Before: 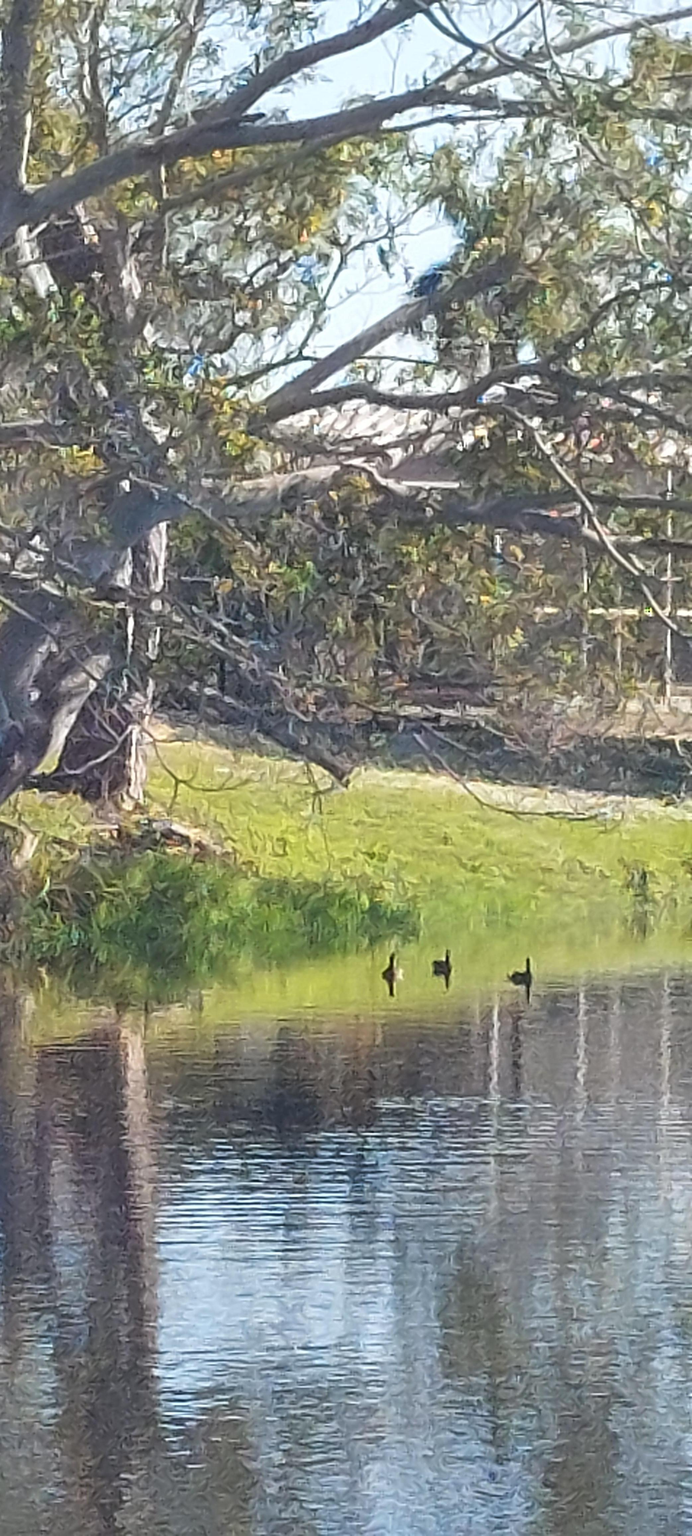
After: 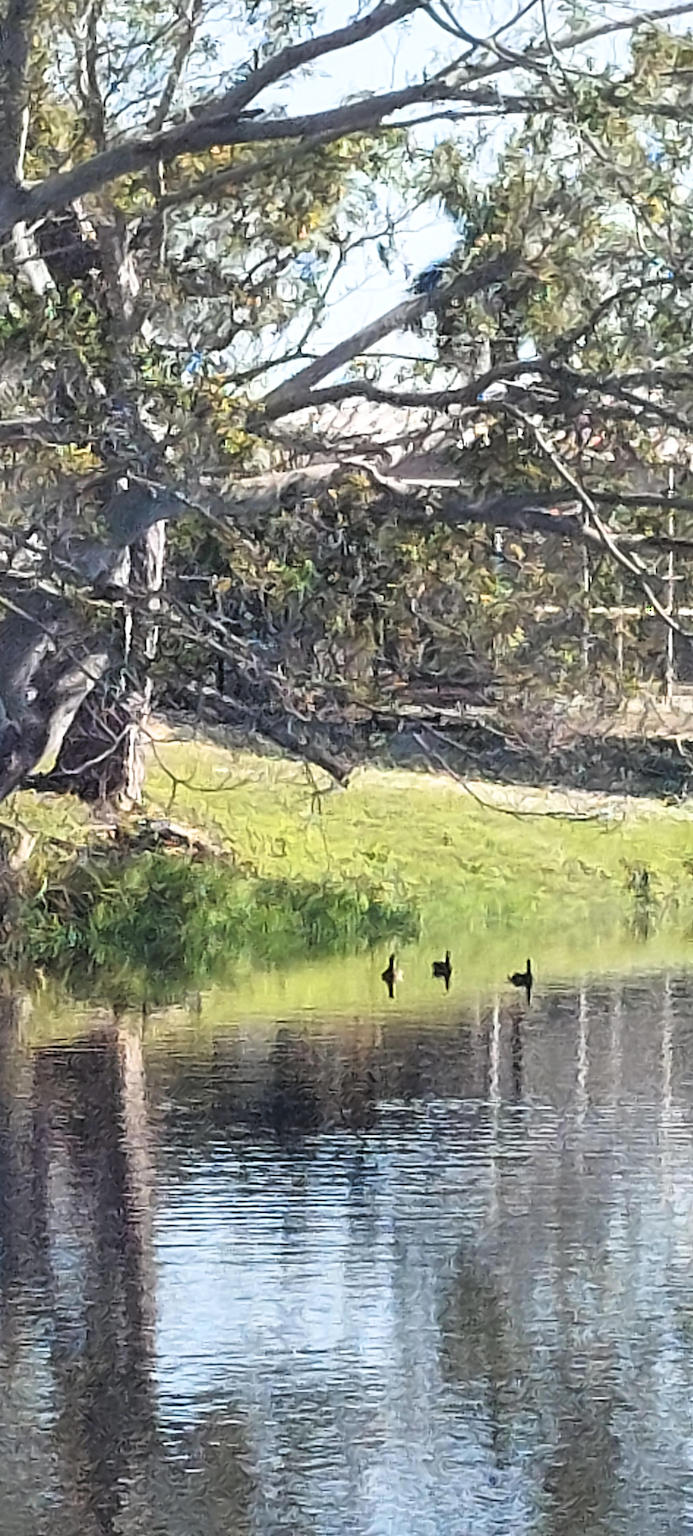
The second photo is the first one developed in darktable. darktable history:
crop and rotate: left 0.525%, top 0.364%, bottom 0.266%
filmic rgb: black relative exposure -6.45 EV, white relative exposure 2.42 EV, target white luminance 99.958%, hardness 5.25, latitude 0.077%, contrast 1.432, highlights saturation mix 2.06%
